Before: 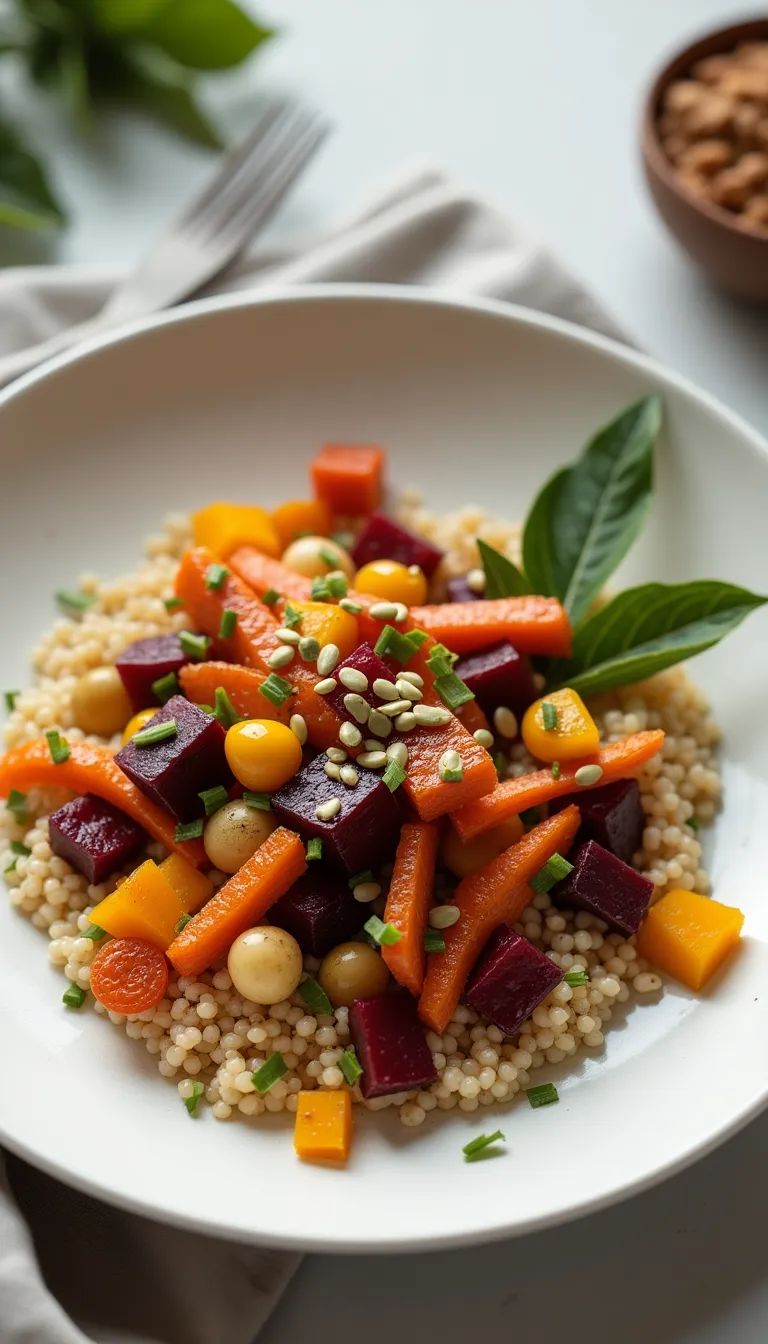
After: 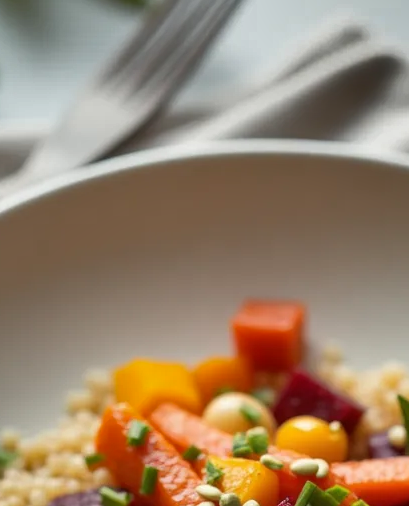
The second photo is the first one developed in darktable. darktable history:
shadows and highlights: shadows 21.02, highlights -82.91, soften with gaussian
crop: left 10.36%, top 10.722%, right 36.372%, bottom 51.629%
